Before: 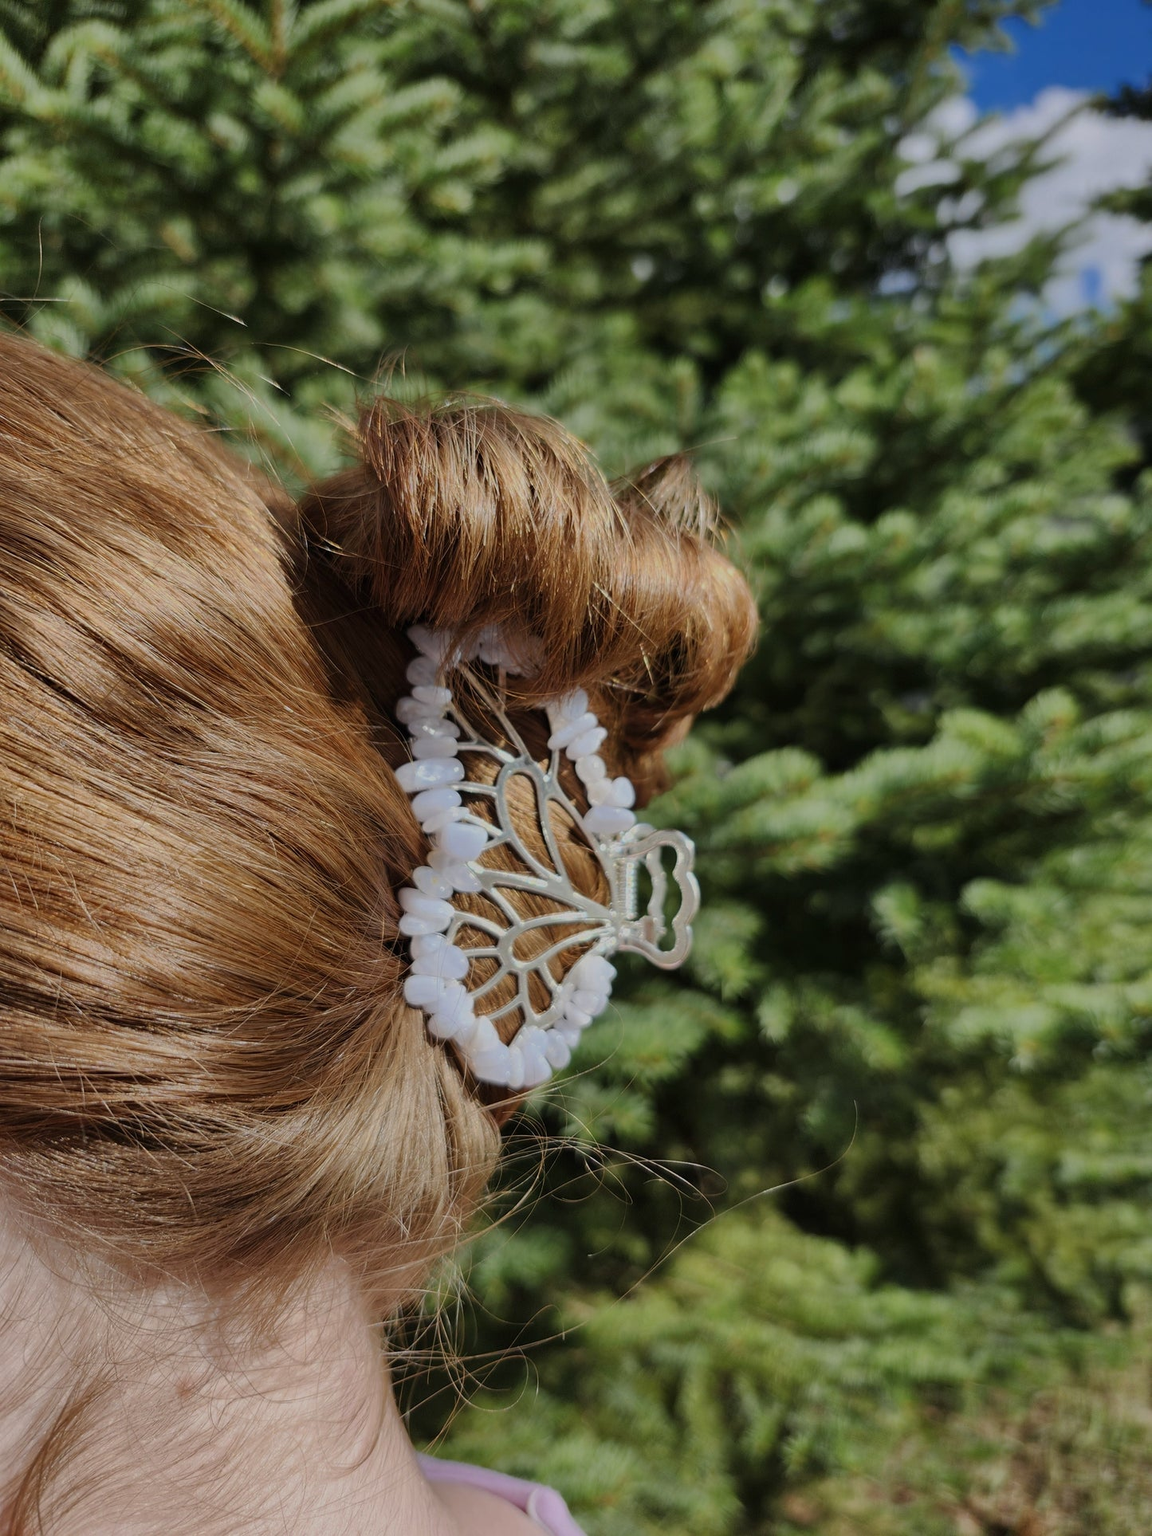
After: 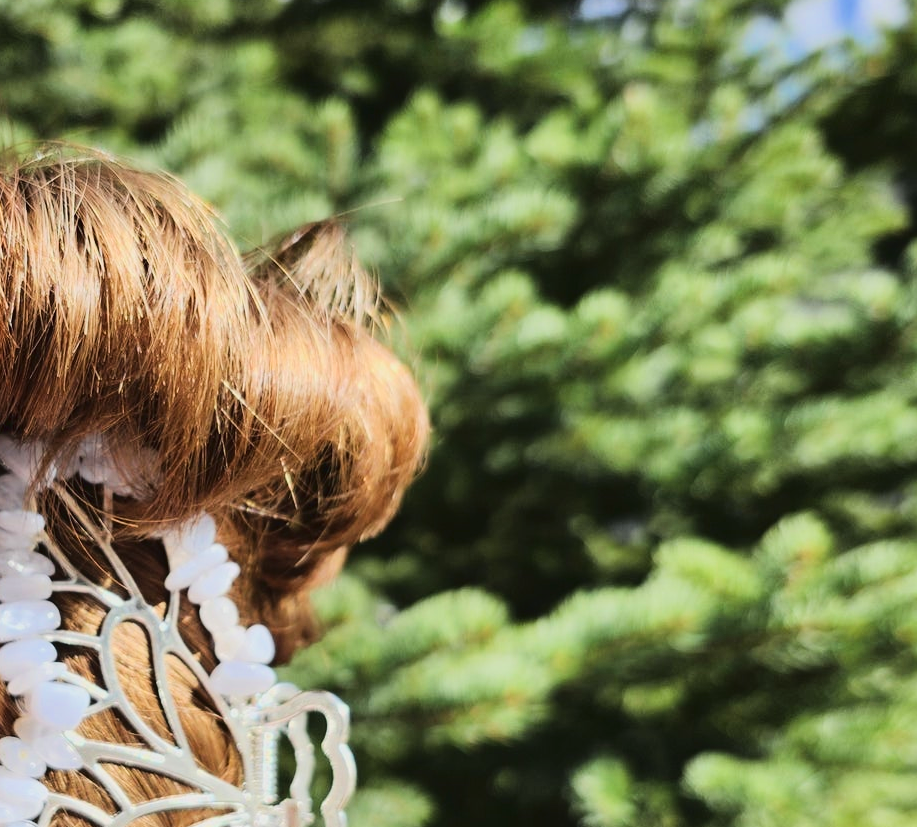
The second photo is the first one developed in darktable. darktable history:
crop: left 36.164%, top 18.203%, right 0.337%, bottom 38.849%
tone curve: curves: ch0 [(0, 0.03) (0.113, 0.087) (0.207, 0.184) (0.515, 0.612) (0.712, 0.793) (1, 0.946)]; ch1 [(0, 0) (0.172, 0.123) (0.317, 0.279) (0.414, 0.382) (0.476, 0.479) (0.505, 0.498) (0.534, 0.534) (0.621, 0.65) (0.709, 0.764) (1, 1)]; ch2 [(0, 0) (0.411, 0.424) (0.505, 0.505) (0.521, 0.524) (0.537, 0.57) (0.65, 0.699) (1, 1)], preserve colors basic power
exposure: black level correction 0, exposure 0.693 EV, compensate exposure bias true, compensate highlight preservation false
